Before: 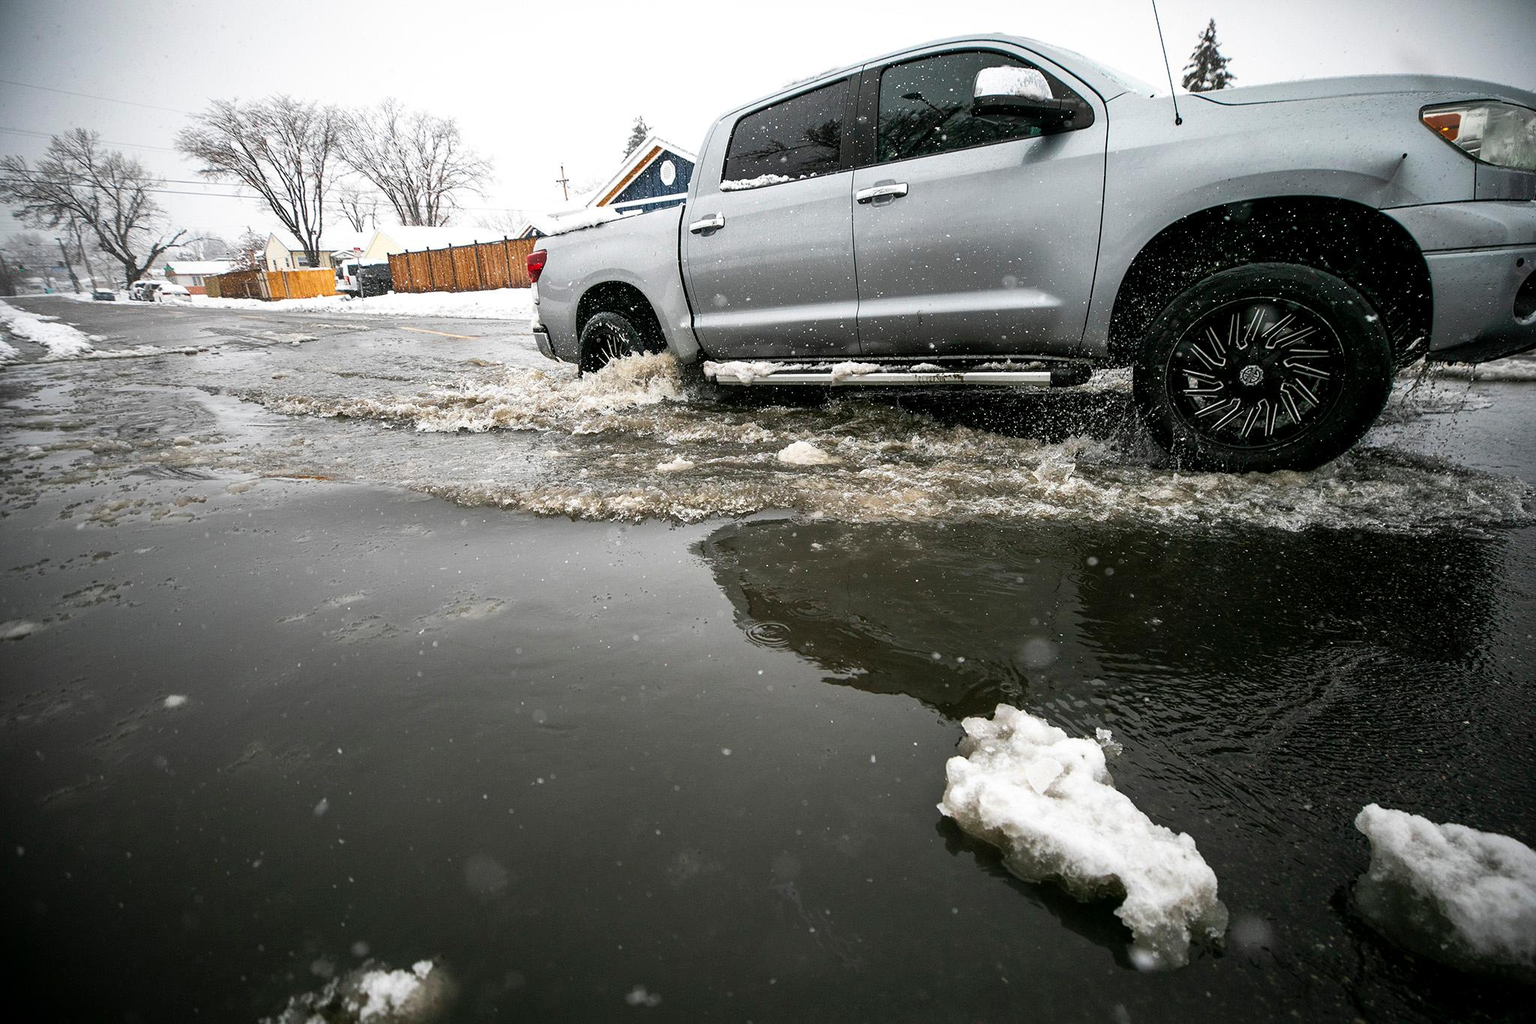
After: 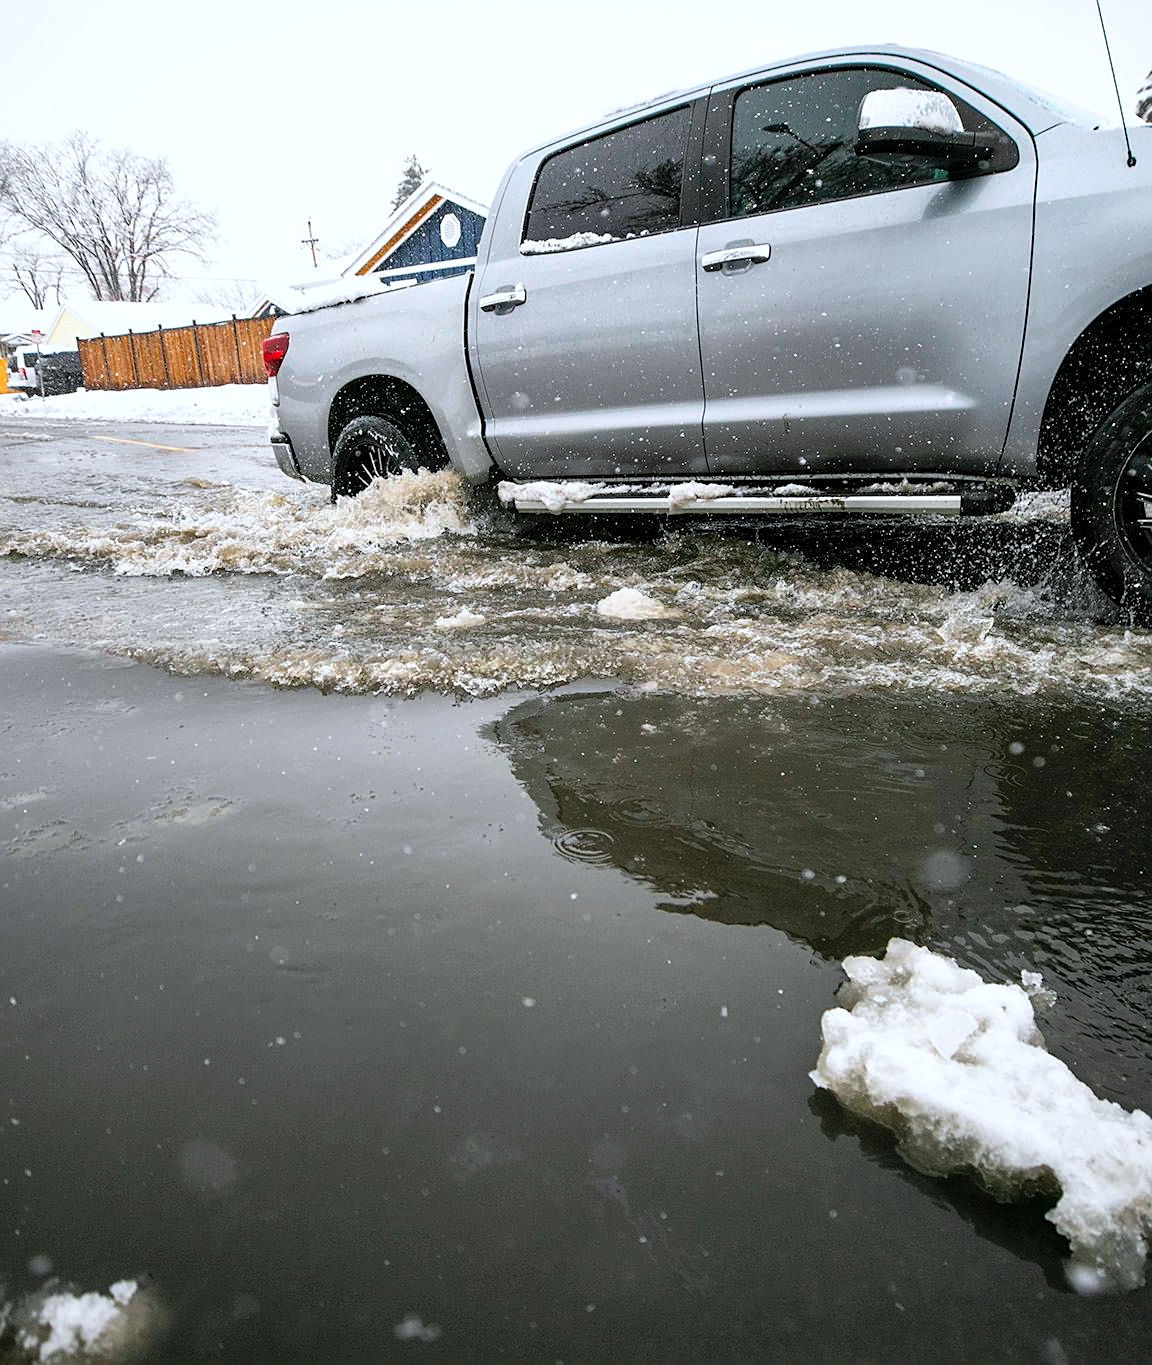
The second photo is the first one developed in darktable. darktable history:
white balance: red 0.974, blue 1.044
contrast equalizer: y [[0.5 ×6], [0.5 ×6], [0.5, 0.5, 0.501, 0.545, 0.707, 0.863], [0 ×6], [0 ×6]]
crop: left 21.496%, right 22.254%
sharpen: amount 0.2
contrast brightness saturation: brightness 0.09, saturation 0.19
